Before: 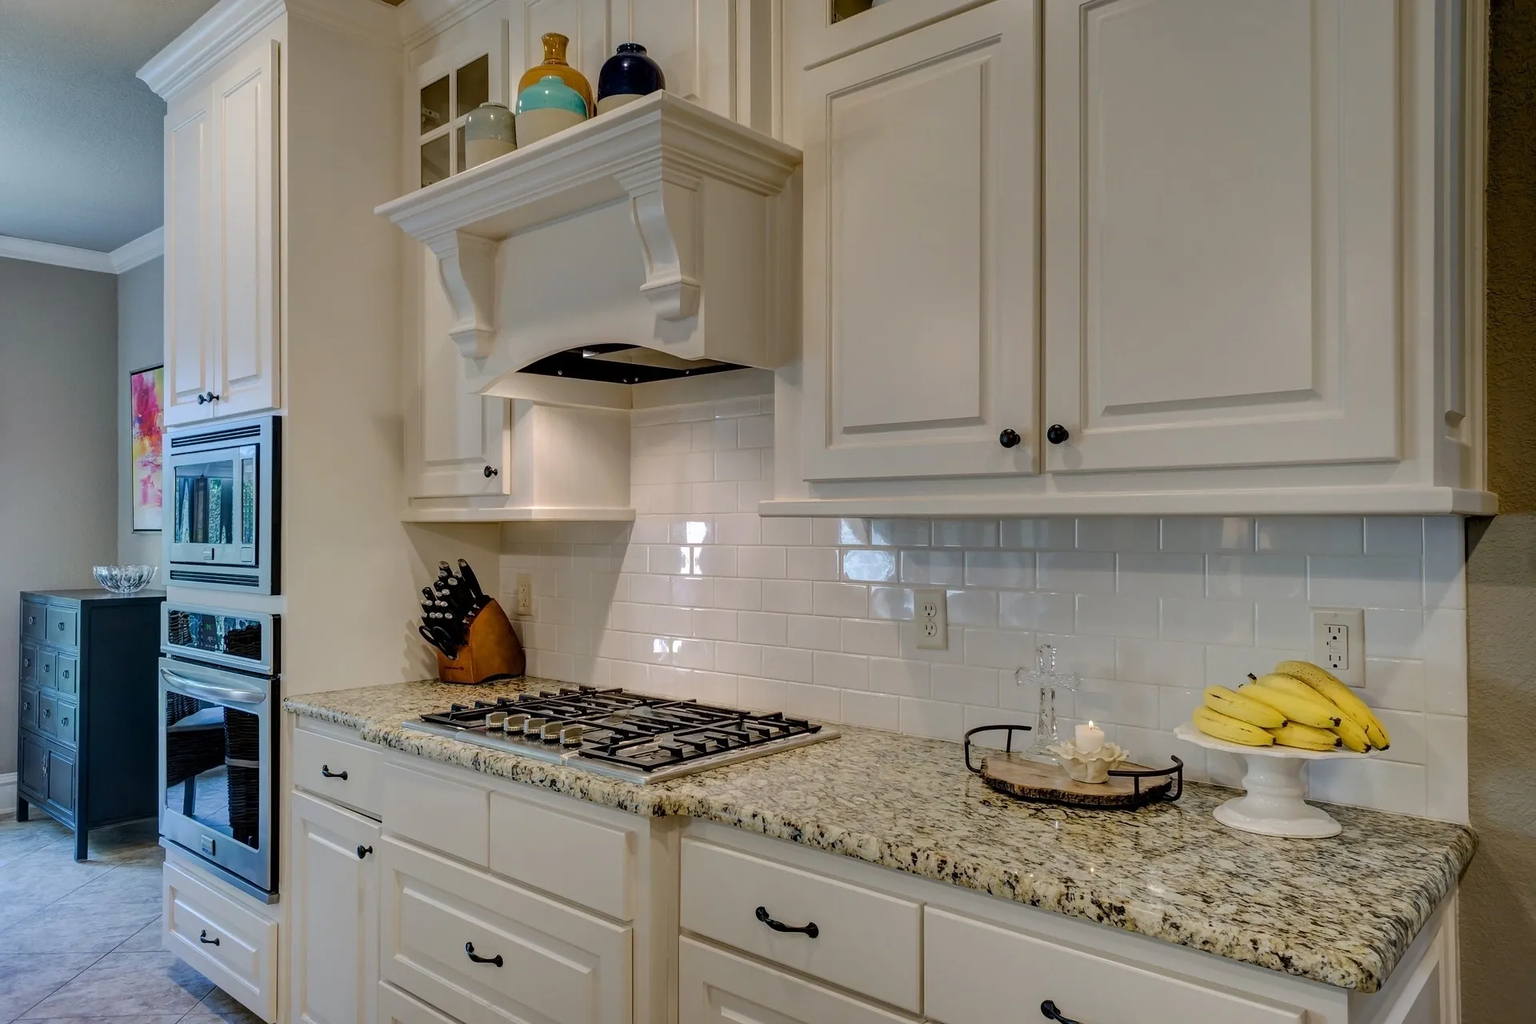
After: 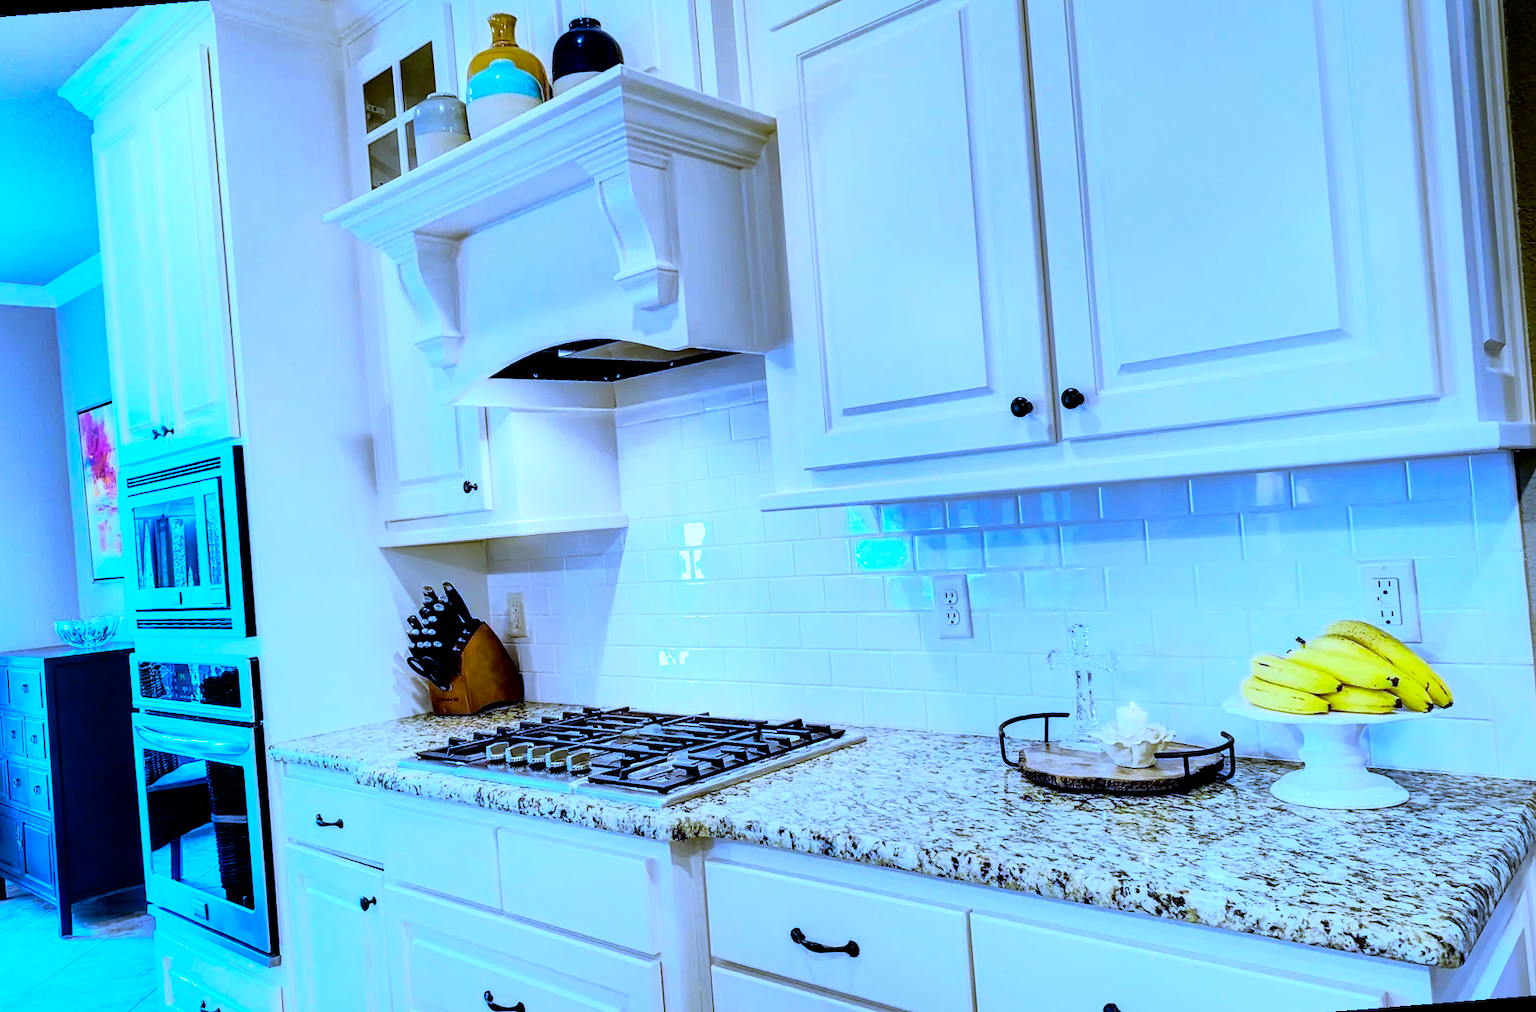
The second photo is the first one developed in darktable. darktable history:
contrast equalizer: y [[0.5, 0.488, 0.462, 0.461, 0.491, 0.5], [0.5 ×6], [0.5 ×6], [0 ×6], [0 ×6]]
rotate and perspective: rotation -4.57°, crop left 0.054, crop right 0.944, crop top 0.087, crop bottom 0.914
rgb curve: curves: ch0 [(0, 0) (0.21, 0.15) (0.24, 0.21) (0.5, 0.75) (0.75, 0.96) (0.89, 0.99) (1, 1)]; ch1 [(0, 0.02) (0.21, 0.13) (0.25, 0.2) (0.5, 0.67) (0.75, 0.9) (0.89, 0.97) (1, 1)]; ch2 [(0, 0.02) (0.21, 0.13) (0.25, 0.2) (0.5, 0.67) (0.75, 0.9) (0.89, 0.97) (1, 1)], compensate middle gray true
exposure: black level correction 0.001, exposure 0.5 EV, compensate exposure bias true, compensate highlight preservation false
contrast brightness saturation: brightness -0.2, saturation 0.08
white balance: red 0.766, blue 1.537
shadows and highlights: on, module defaults
